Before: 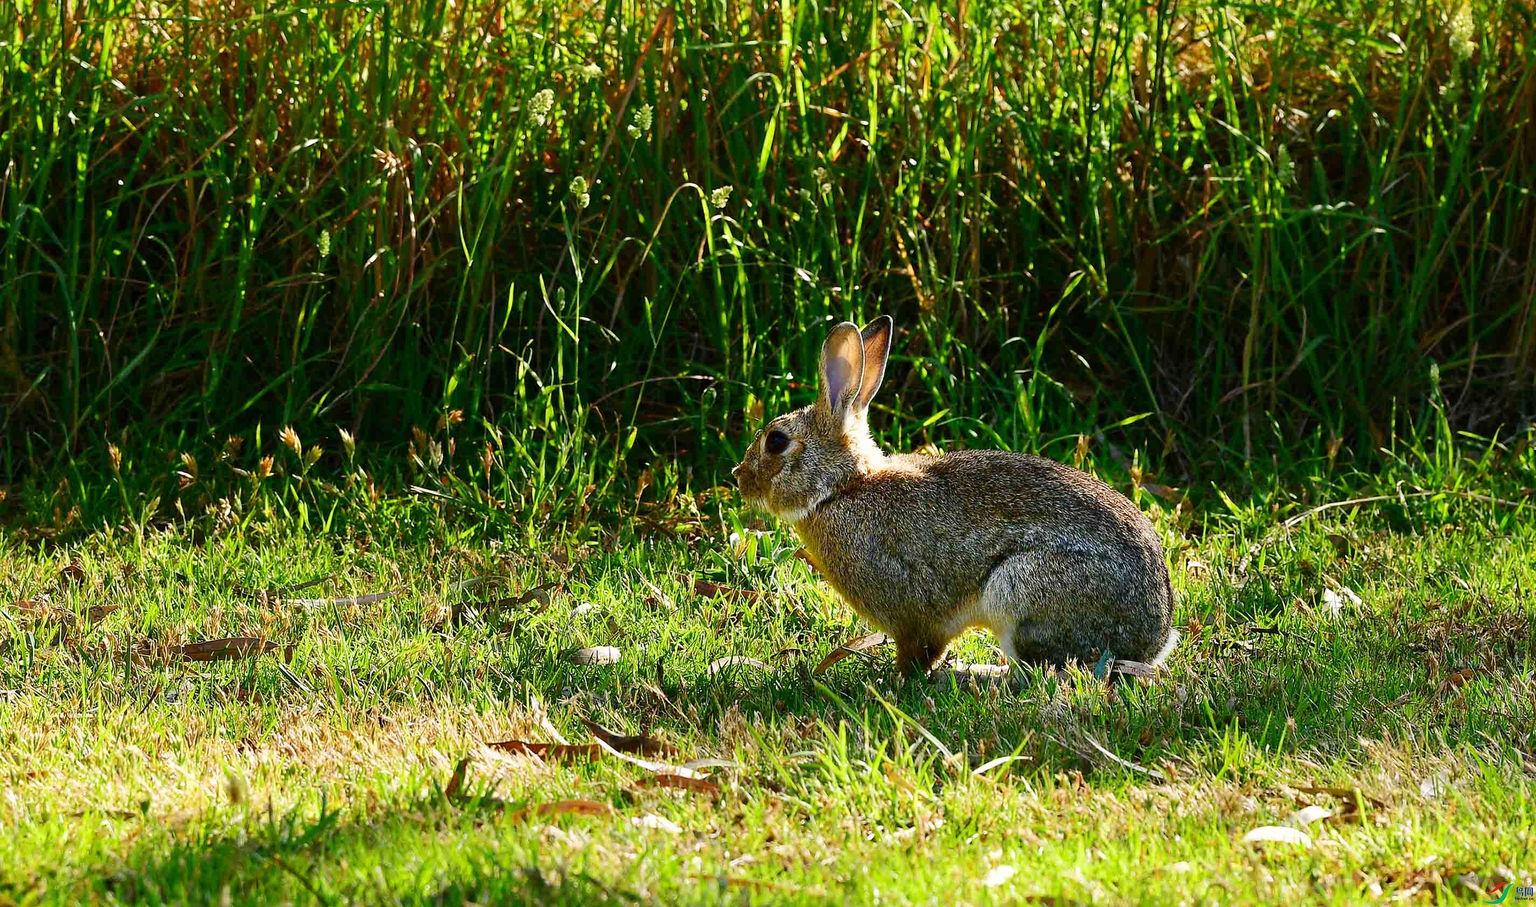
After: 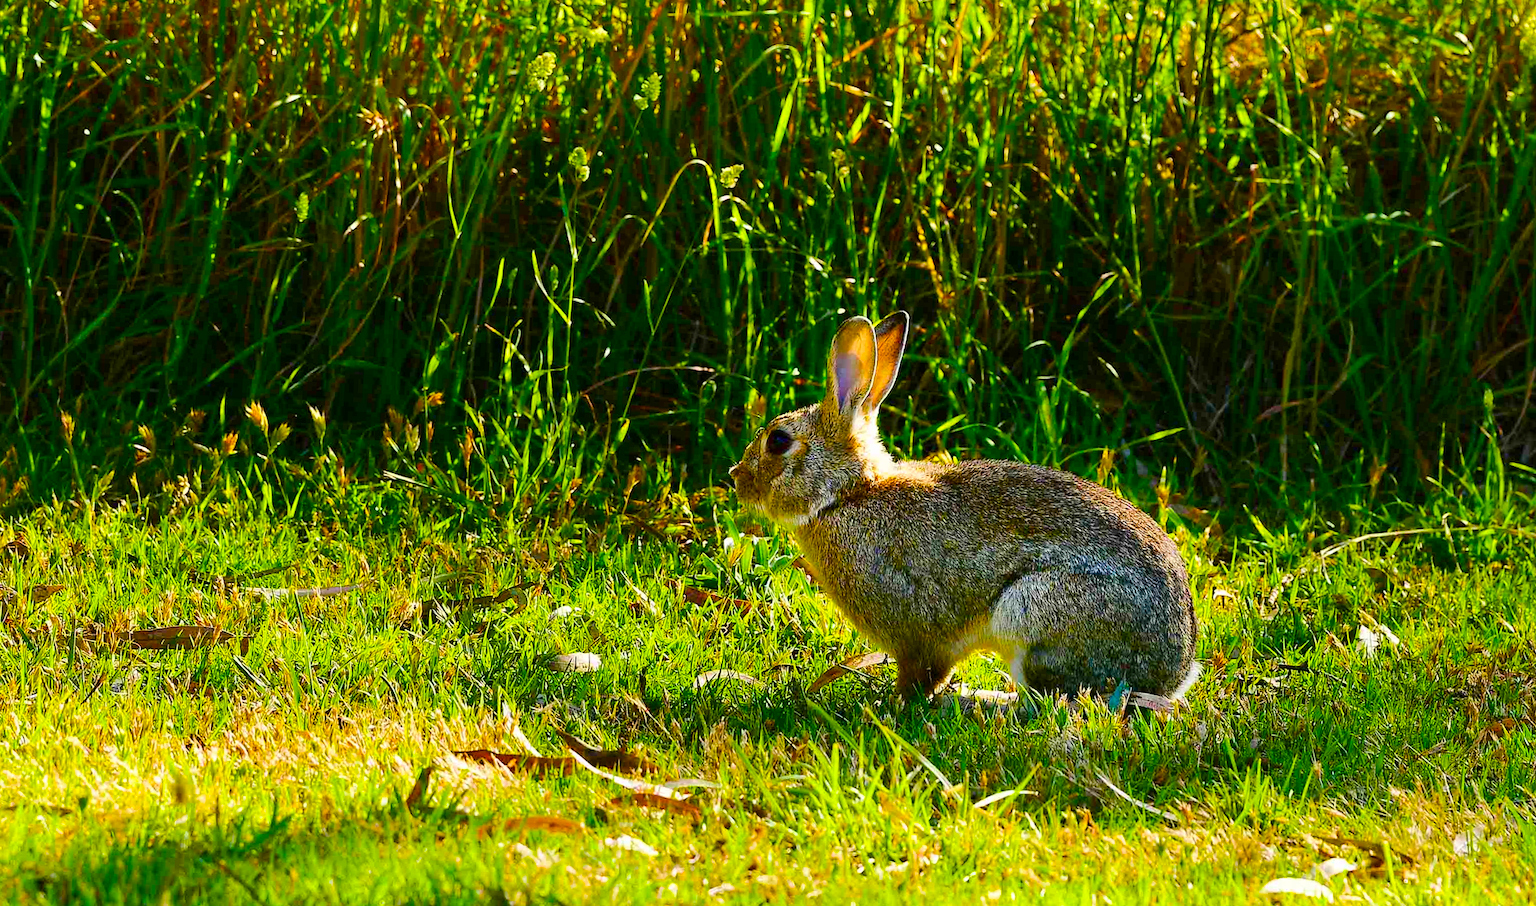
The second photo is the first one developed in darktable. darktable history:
color balance rgb: linear chroma grading › global chroma 22.661%, perceptual saturation grading › global saturation 36.447%, perceptual brilliance grading › mid-tones 10.016%, perceptual brilliance grading › shadows 15.455%, global vibrance 20%
crop and rotate: angle -2.55°
